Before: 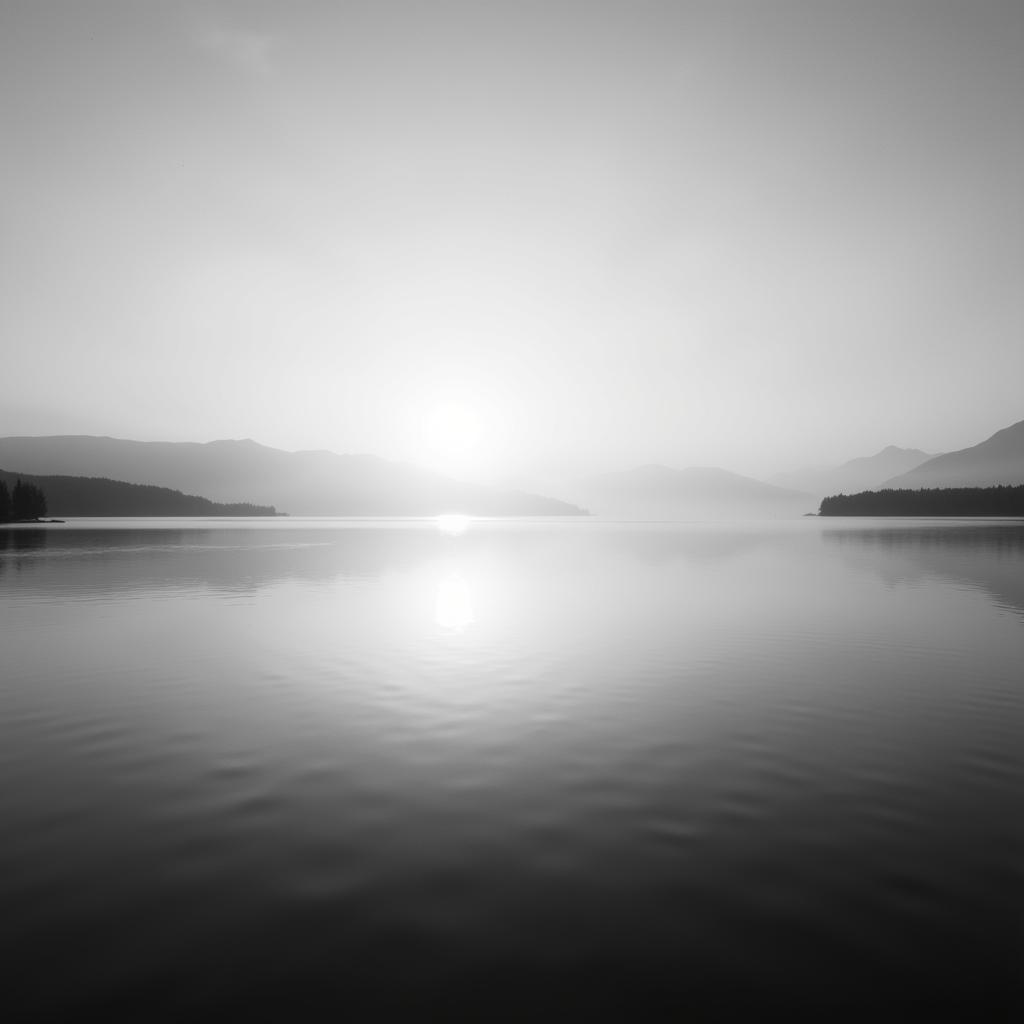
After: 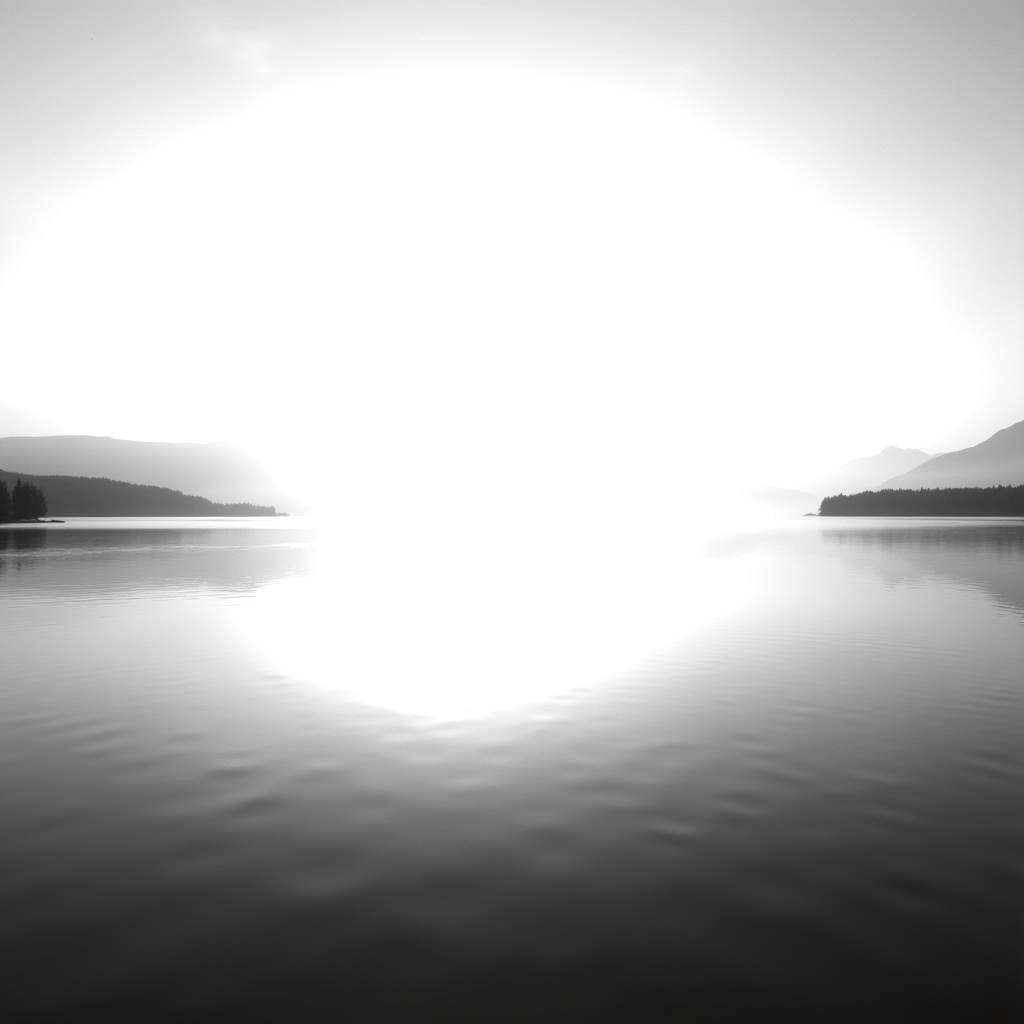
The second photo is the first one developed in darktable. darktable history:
color zones: curves: ch1 [(0.24, 0.629) (0.75, 0.5)]; ch2 [(0.255, 0.454) (0.745, 0.491)], mix 102.12%
exposure: exposure 1 EV, compensate highlight preservation false
